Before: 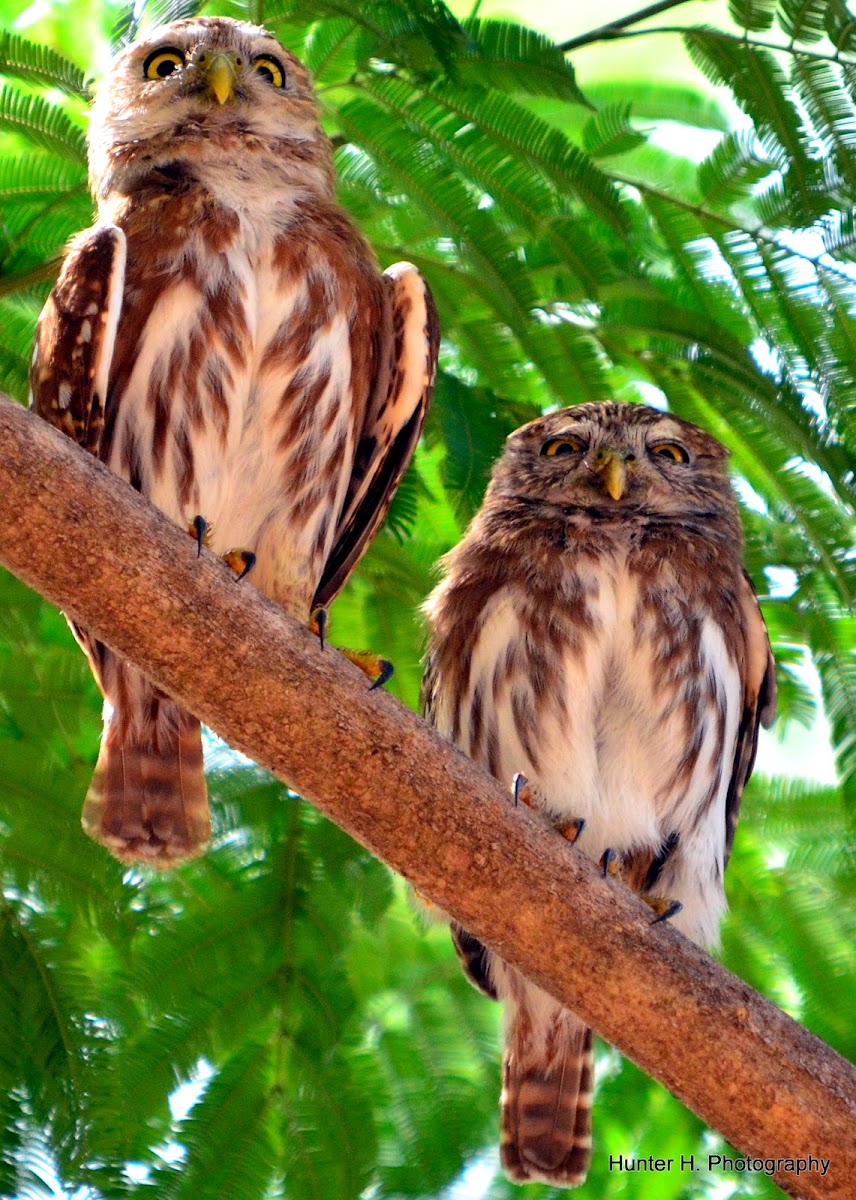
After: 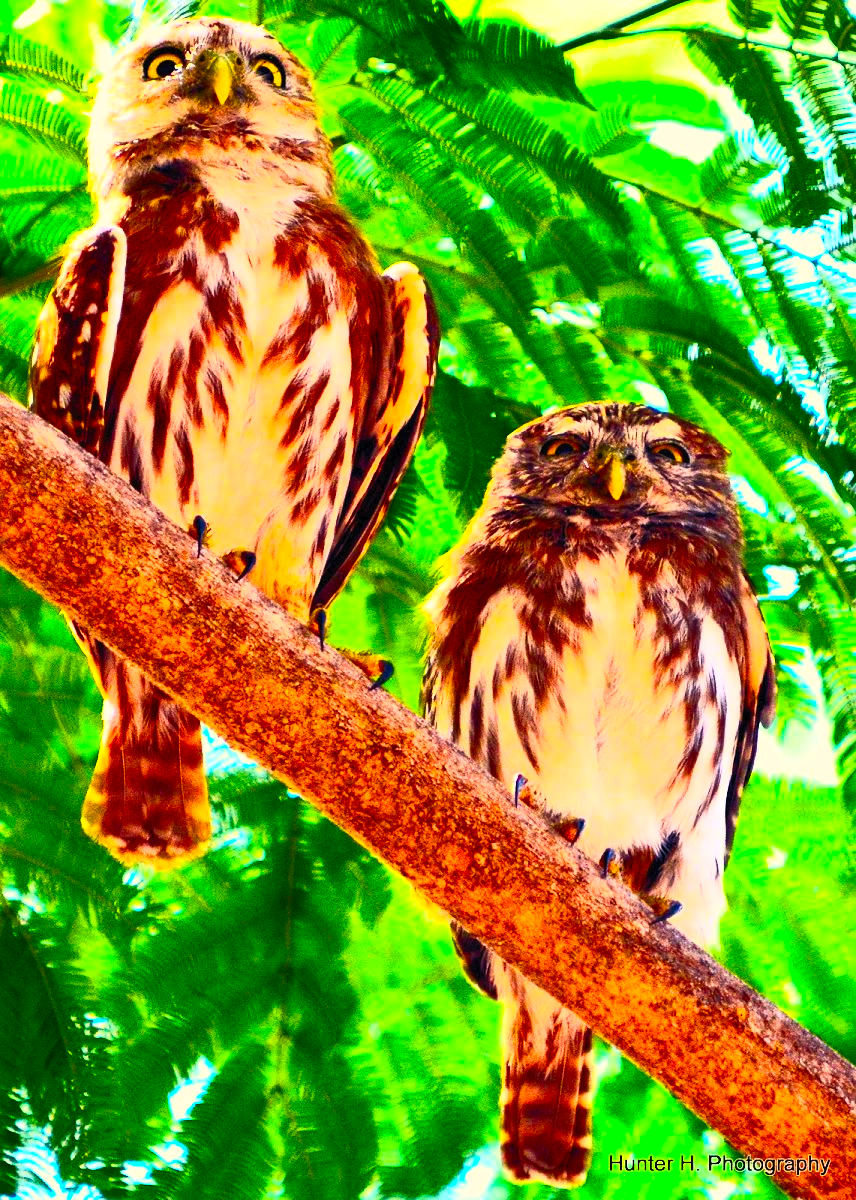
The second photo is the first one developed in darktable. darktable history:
color balance rgb: highlights gain › chroma 3.018%, highlights gain › hue 76.34°, perceptual saturation grading › global saturation 25.611%, global vibrance 33.332%
contrast brightness saturation: contrast 0.835, brightness 0.591, saturation 0.594
